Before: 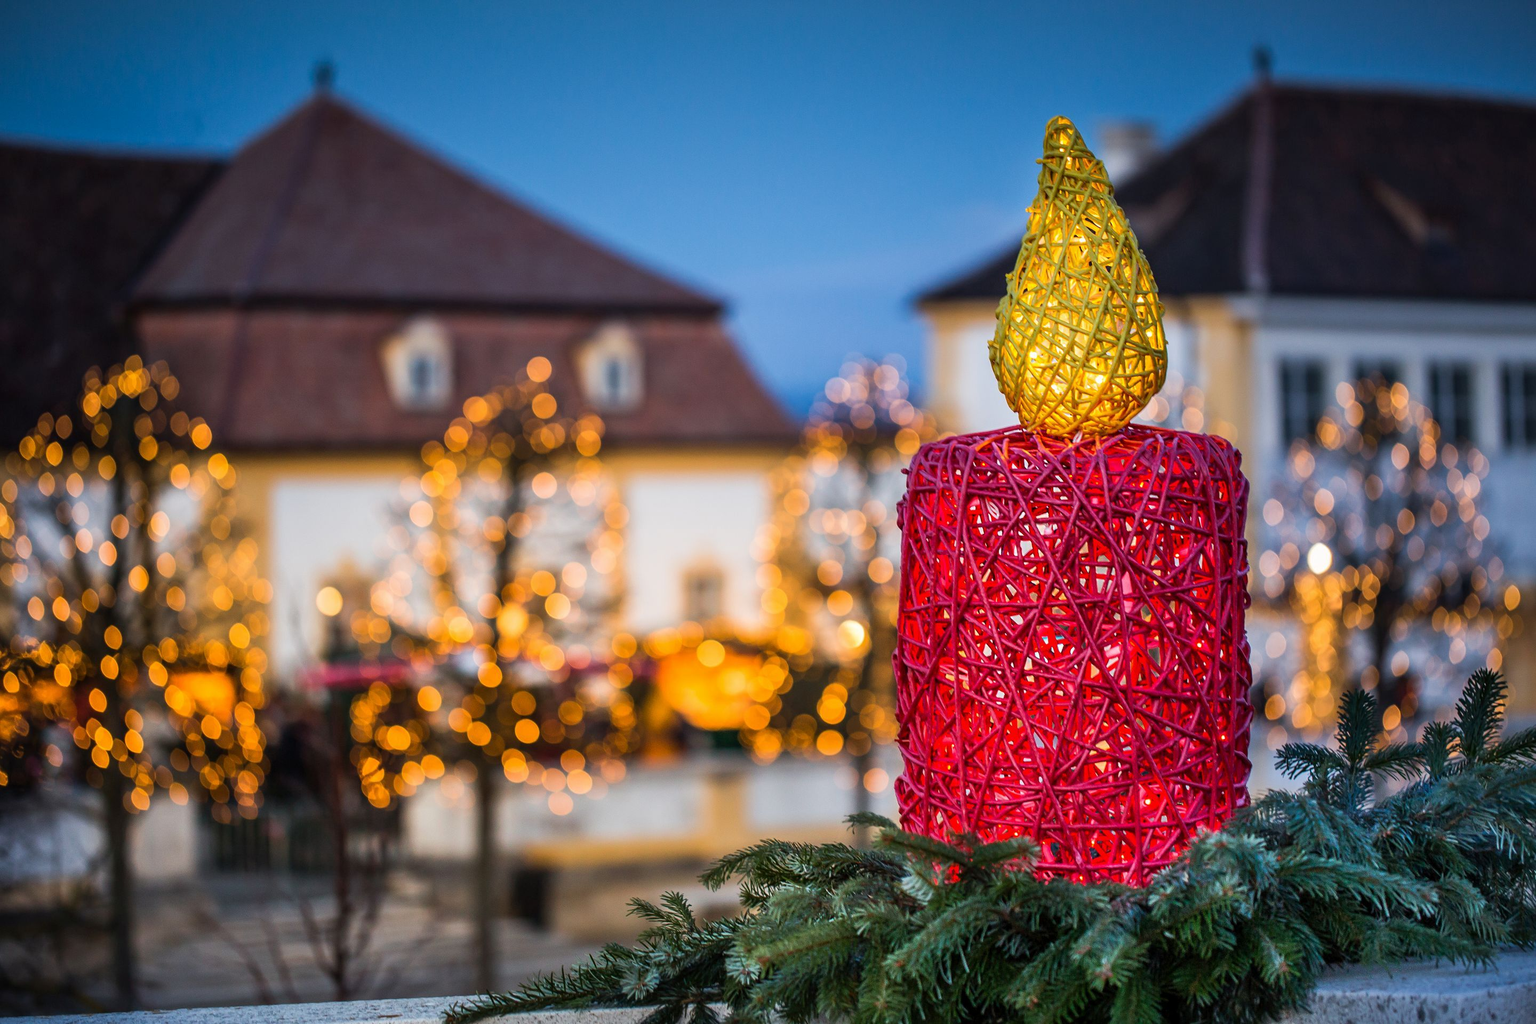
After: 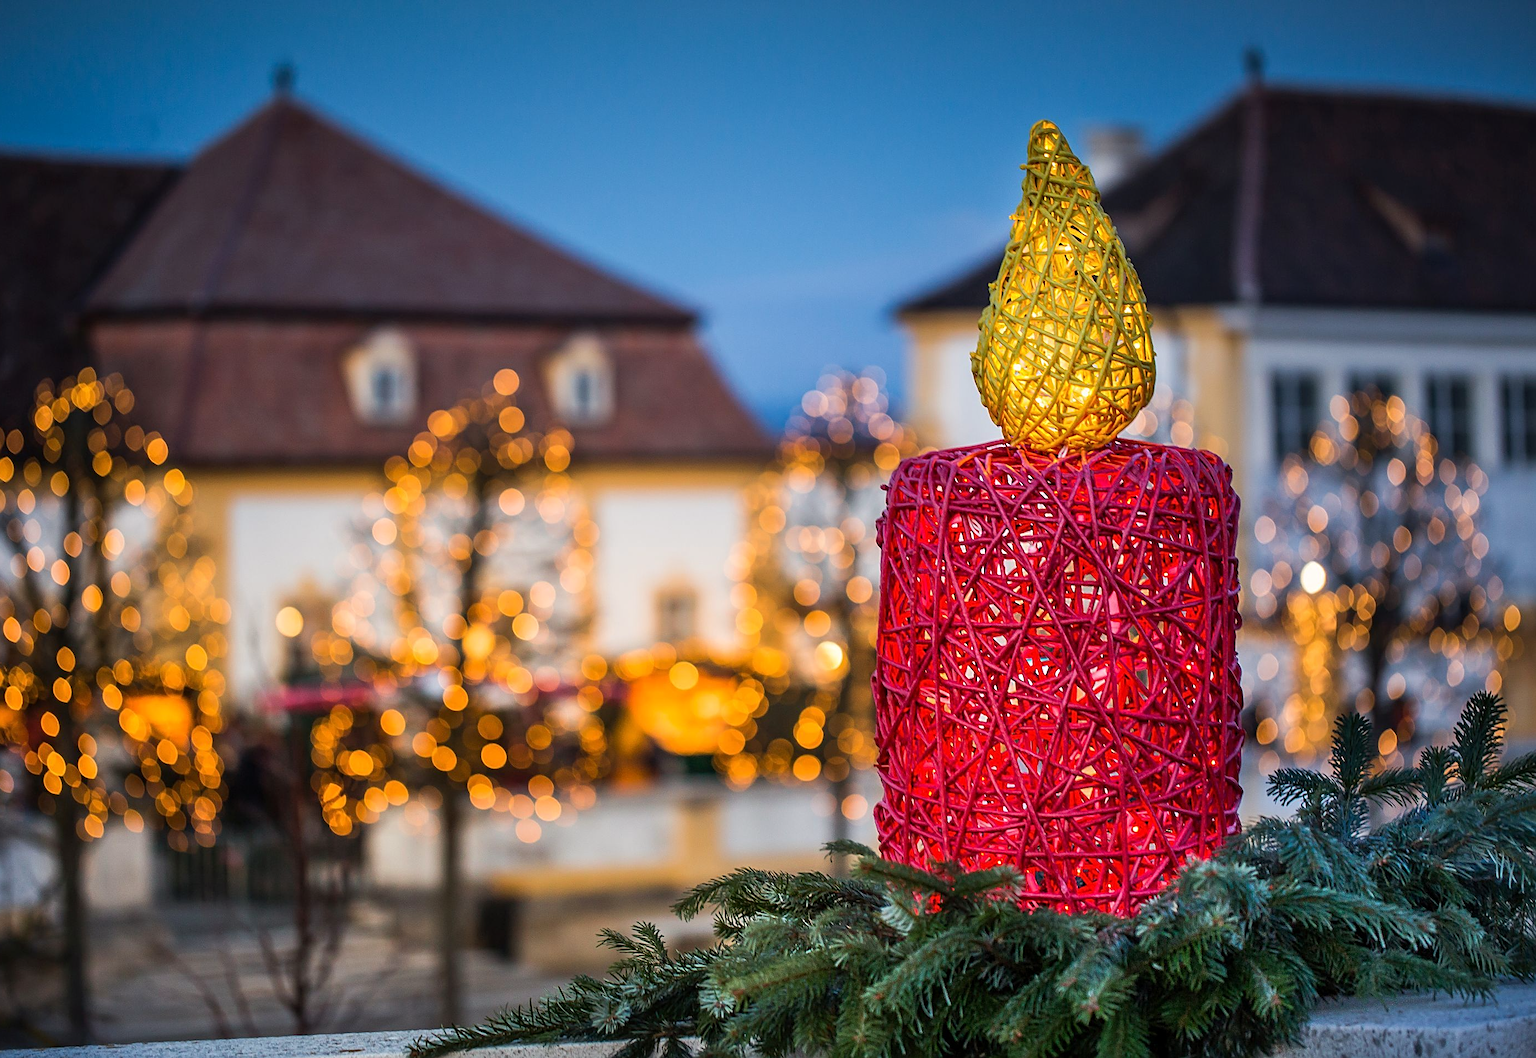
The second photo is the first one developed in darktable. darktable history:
white balance: red 1.009, blue 0.985
crop and rotate: left 3.238%
sharpen: on, module defaults
